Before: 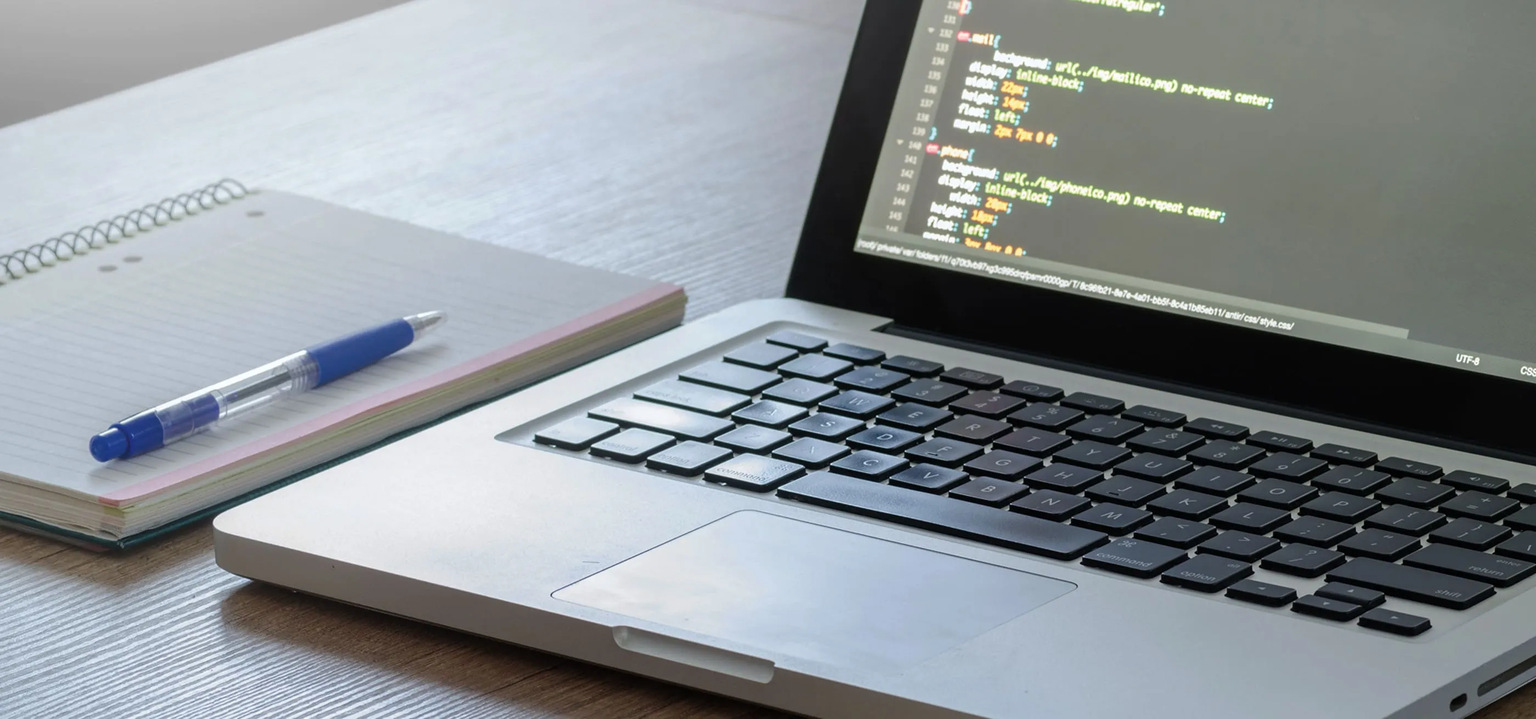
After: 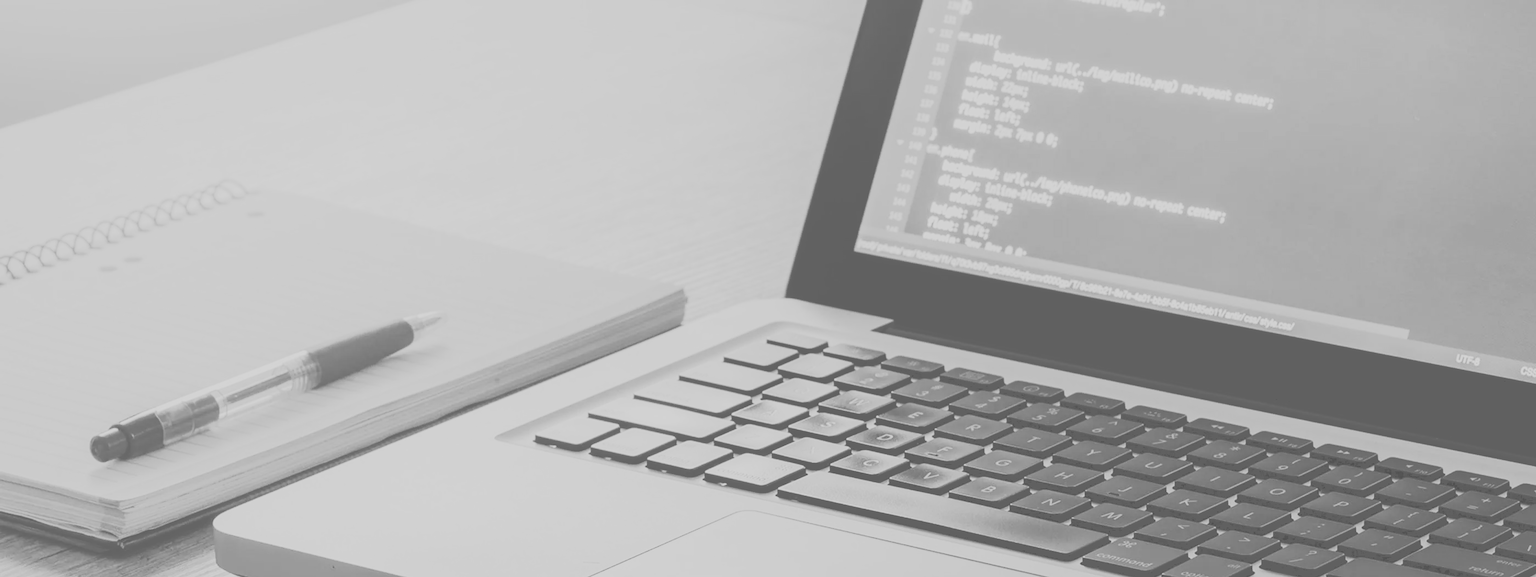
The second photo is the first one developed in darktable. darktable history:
contrast brightness saturation: contrast 0.39, brightness 0.1
exposure: black level correction 0.001, exposure 0.5 EV, compensate exposure bias true, compensate highlight preservation false
monochrome: a 32, b 64, size 2.3
tone curve: curves: ch0 [(0, 0) (0.003, 0.128) (0.011, 0.133) (0.025, 0.133) (0.044, 0.141) (0.069, 0.152) (0.1, 0.169) (0.136, 0.201) (0.177, 0.239) (0.224, 0.294) (0.277, 0.358) (0.335, 0.428) (0.399, 0.488) (0.468, 0.55) (0.543, 0.611) (0.623, 0.678) (0.709, 0.755) (0.801, 0.843) (0.898, 0.91) (1, 1)], preserve colors none
colorize: hue 147.6°, saturation 65%, lightness 21.64%
crop: bottom 19.644%
